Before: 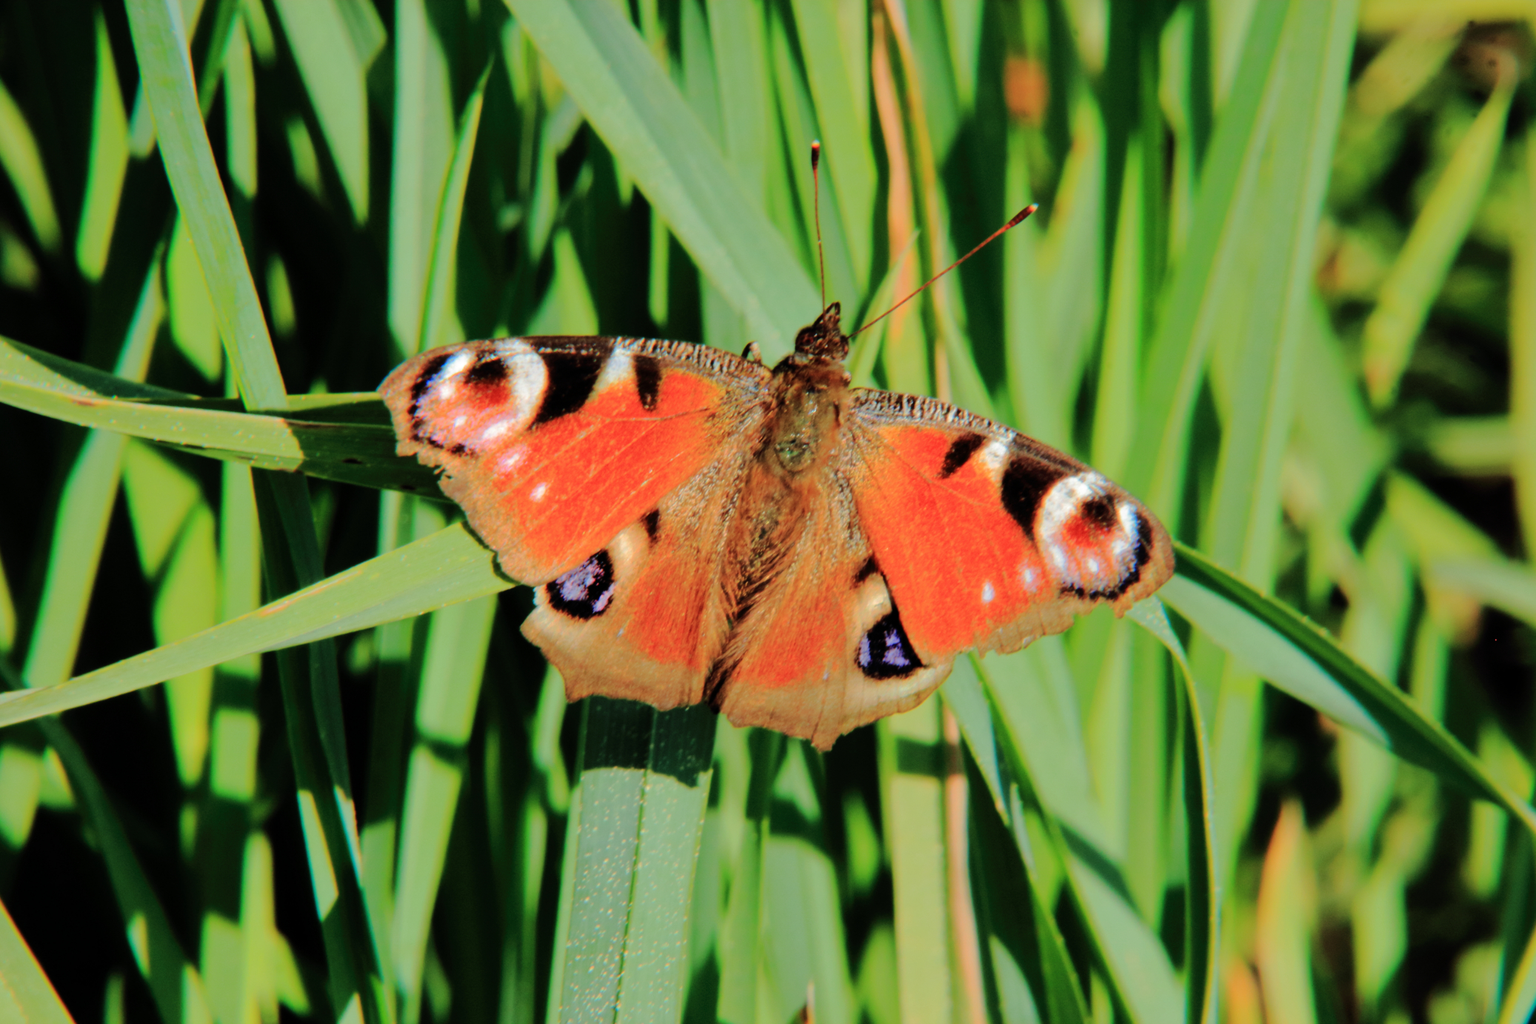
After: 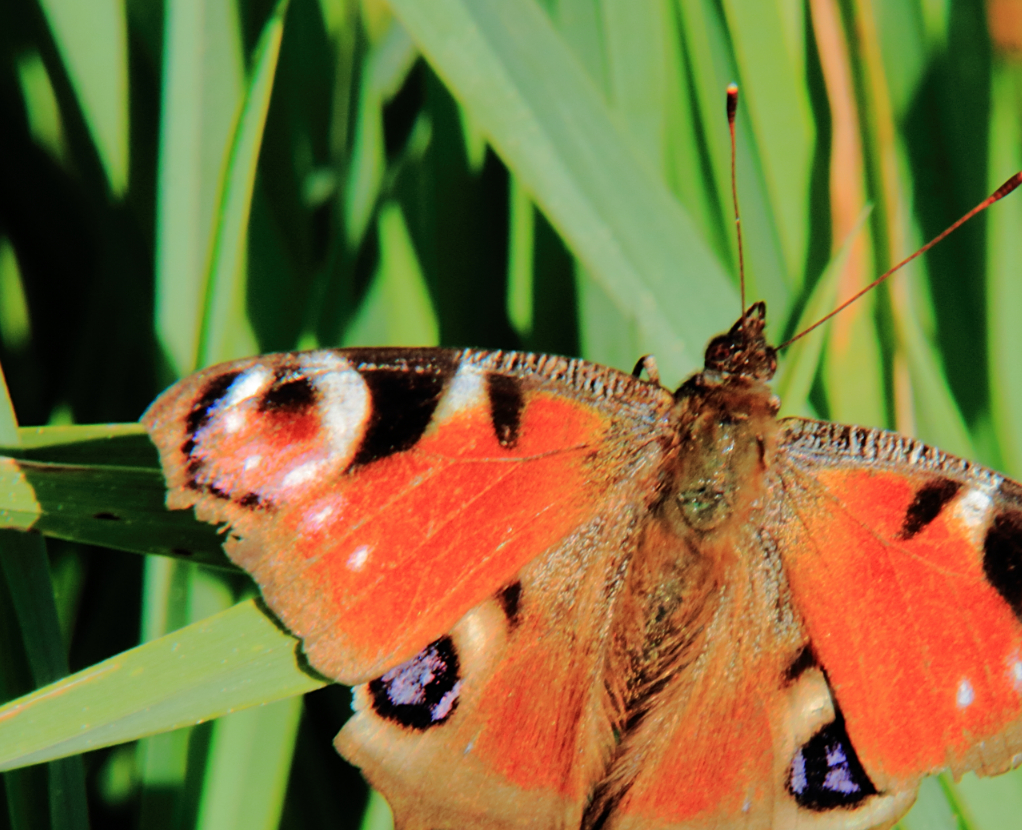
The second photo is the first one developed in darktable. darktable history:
crop: left 17.835%, top 7.675%, right 32.881%, bottom 32.213%
sharpen: amount 0.2
